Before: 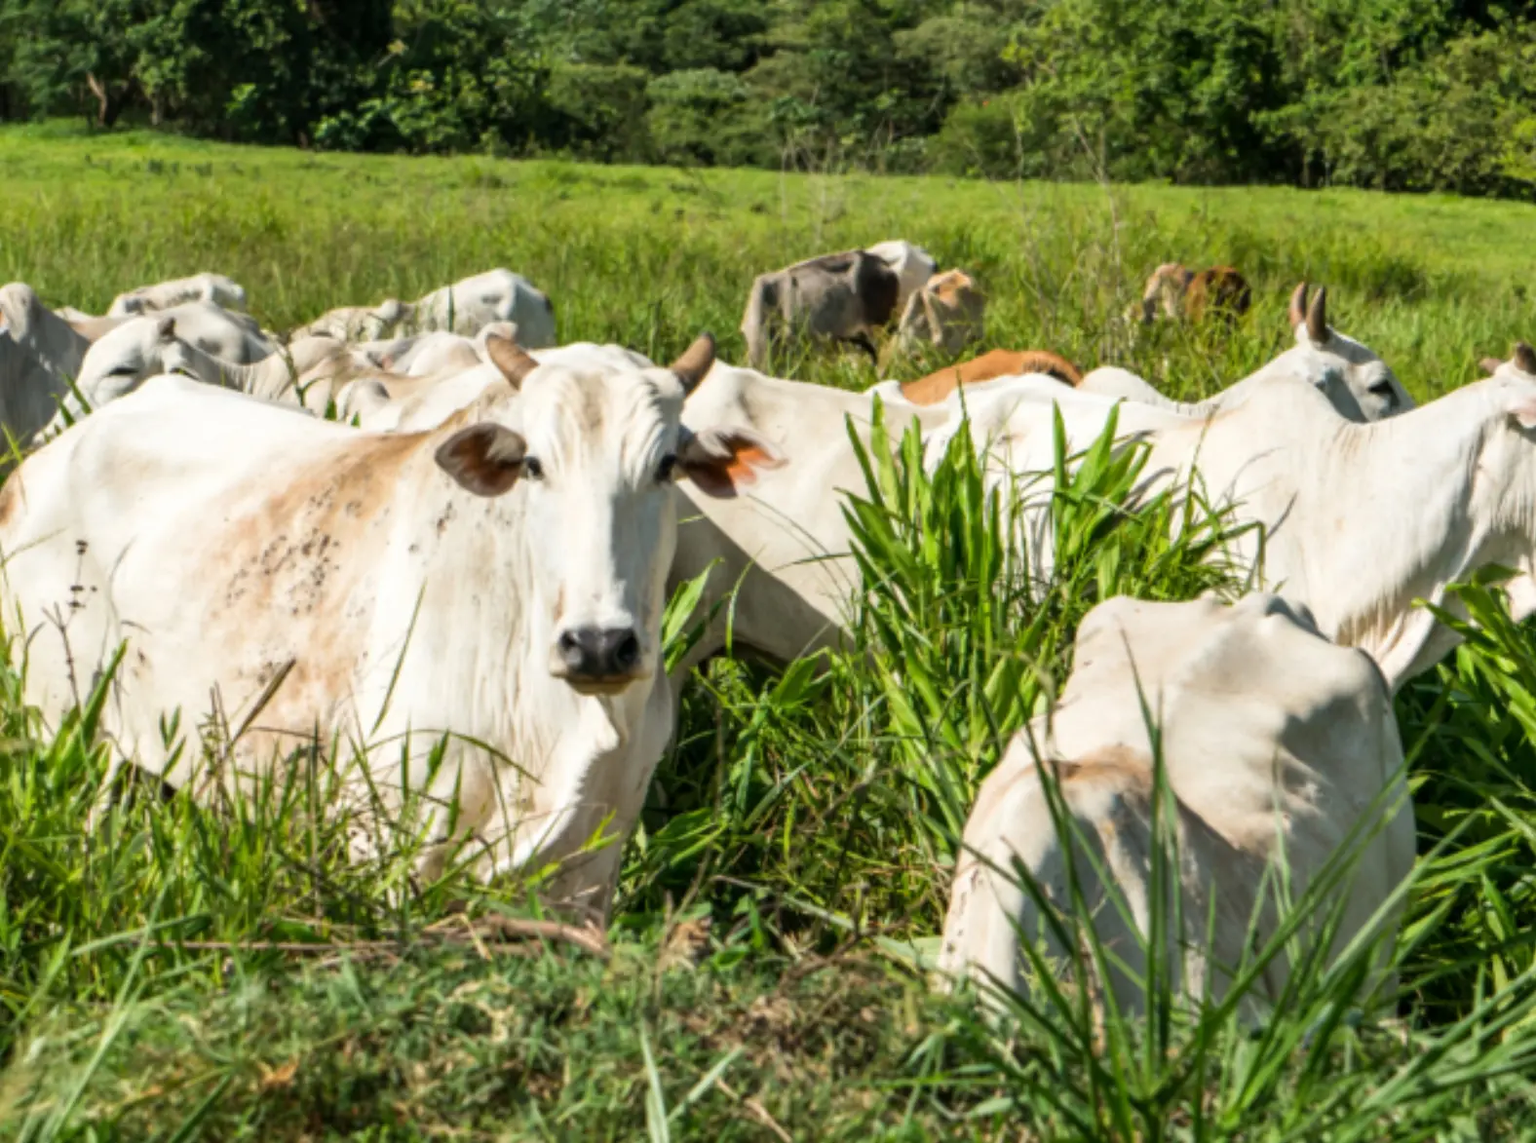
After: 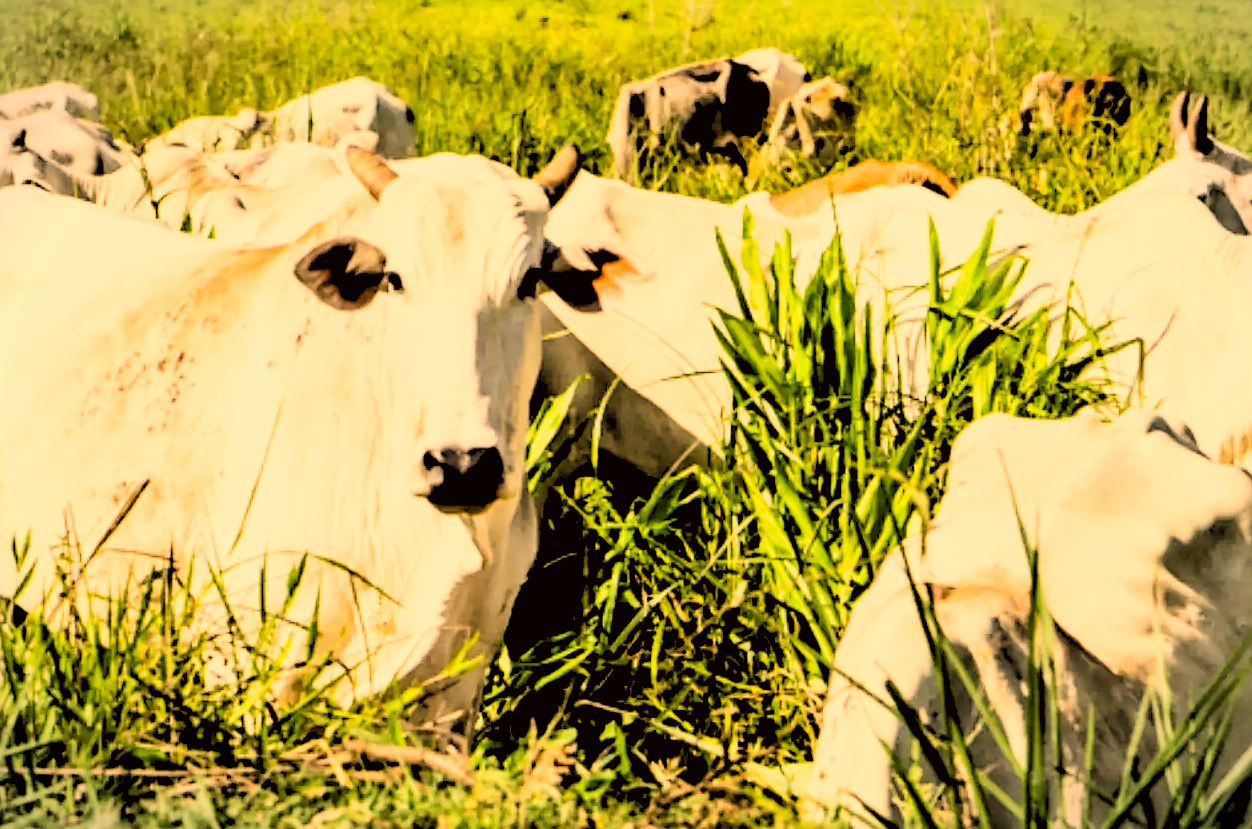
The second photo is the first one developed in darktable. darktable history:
vignetting: fall-off start 100%, fall-off radius 64.94%, automatic ratio true, unbound false
tone equalizer: -8 EV -0.75 EV, -7 EV -0.7 EV, -6 EV -0.6 EV, -5 EV -0.4 EV, -3 EV 0.4 EV, -2 EV 0.6 EV, -1 EV 0.7 EV, +0 EV 0.75 EV, edges refinement/feathering 500, mask exposure compensation -1.57 EV, preserve details no
crop: left 9.712%, top 16.928%, right 10.845%, bottom 12.332%
color correction: highlights a* 17.94, highlights b* 35.39, shadows a* 1.48, shadows b* 6.42, saturation 1.01
levels: levels [0.093, 0.434, 0.988]
filmic rgb: black relative exposure -5 EV, hardness 2.88, contrast 1.4, highlights saturation mix -30%
sharpen: on, module defaults
